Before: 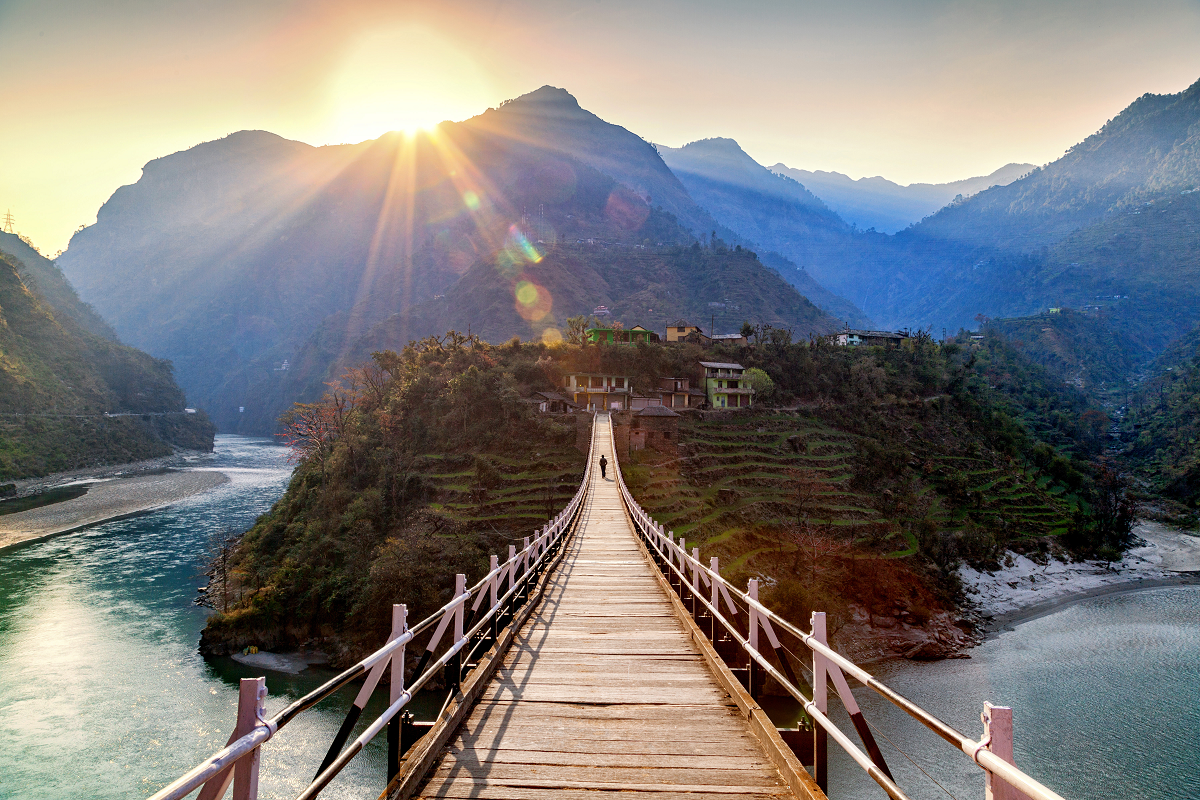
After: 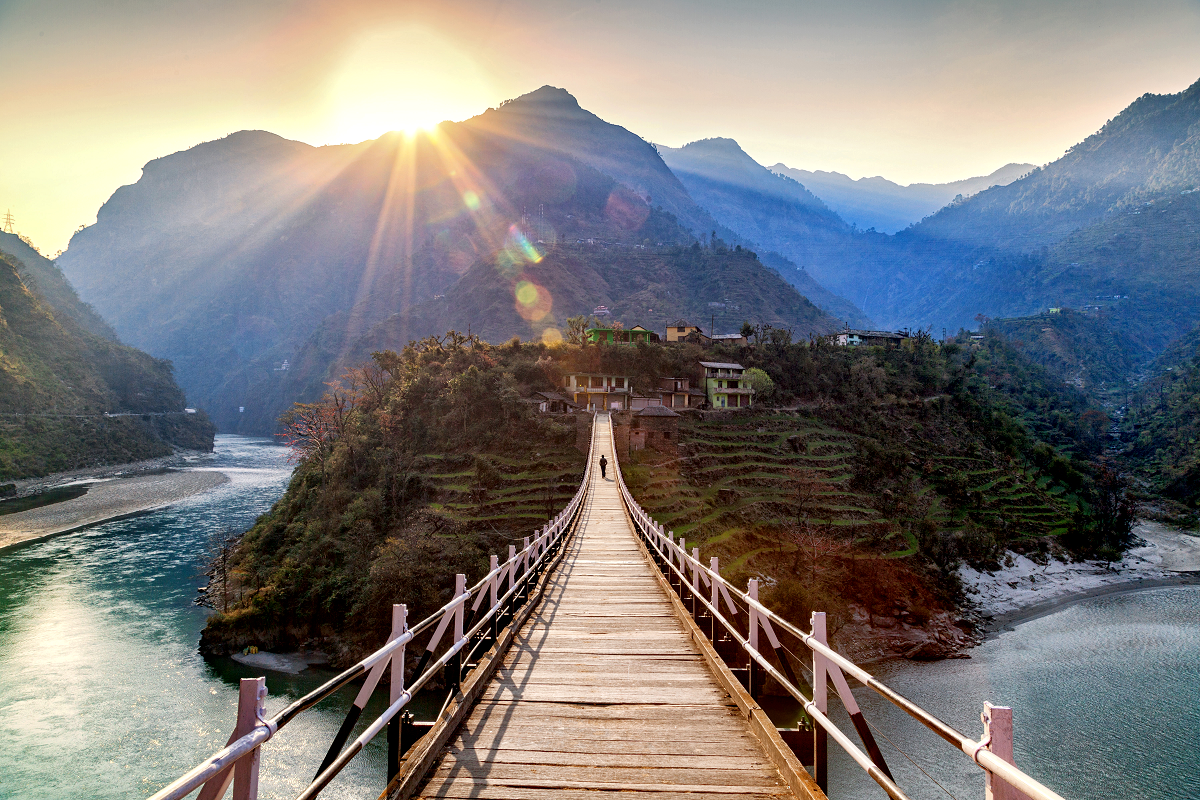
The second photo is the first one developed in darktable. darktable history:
local contrast: mode bilateral grid, contrast 20, coarseness 50, detail 130%, midtone range 0.2
